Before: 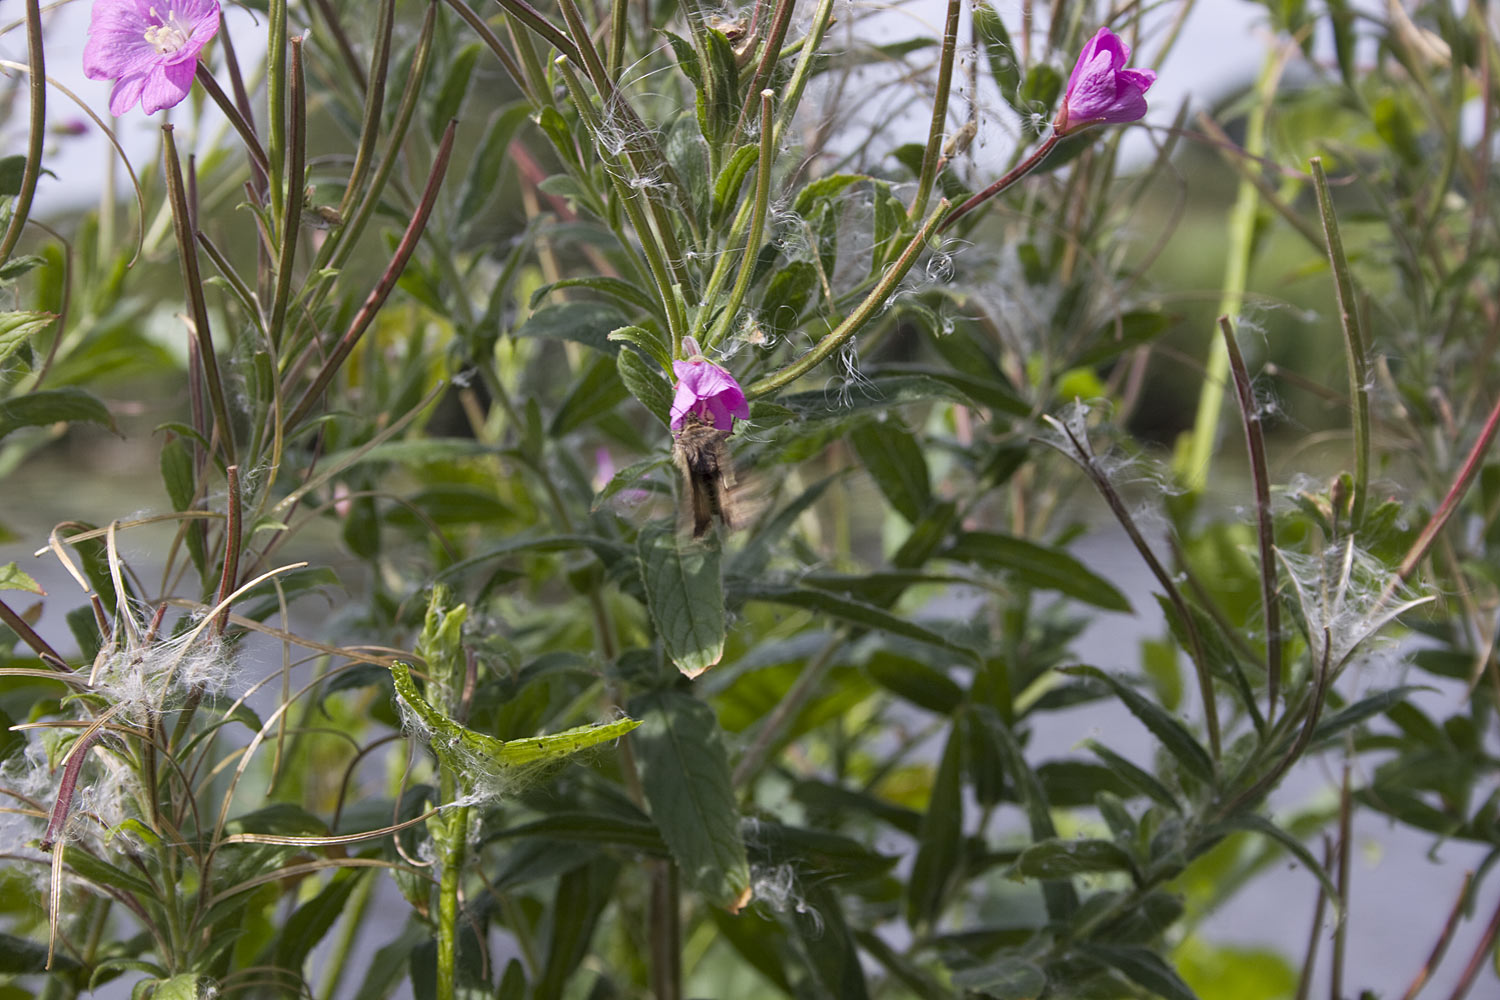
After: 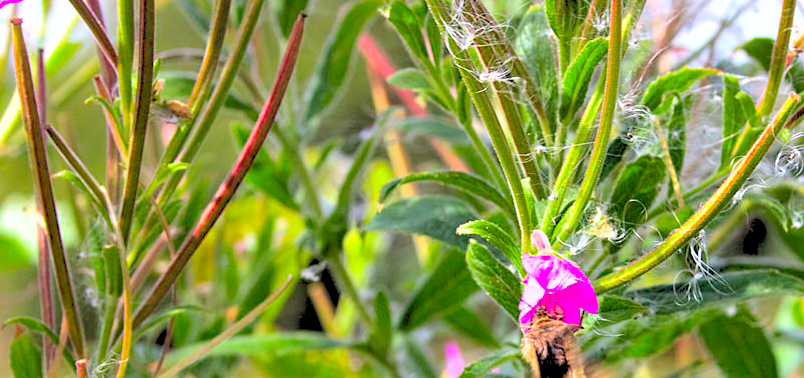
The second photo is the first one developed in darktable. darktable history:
color contrast: green-magenta contrast 1.1, blue-yellow contrast 1.1, unbound 0
crop: left 10.121%, top 10.631%, right 36.218%, bottom 51.526%
shadows and highlights: on, module defaults
tone equalizer: on, module defaults
contrast brightness saturation: contrast 0.2, brightness 0.2, saturation 0.8
exposure: black level correction 0, exposure 0.7 EV, compensate exposure bias true, compensate highlight preservation false
rgb levels: levels [[0.029, 0.461, 0.922], [0, 0.5, 1], [0, 0.5, 1]]
